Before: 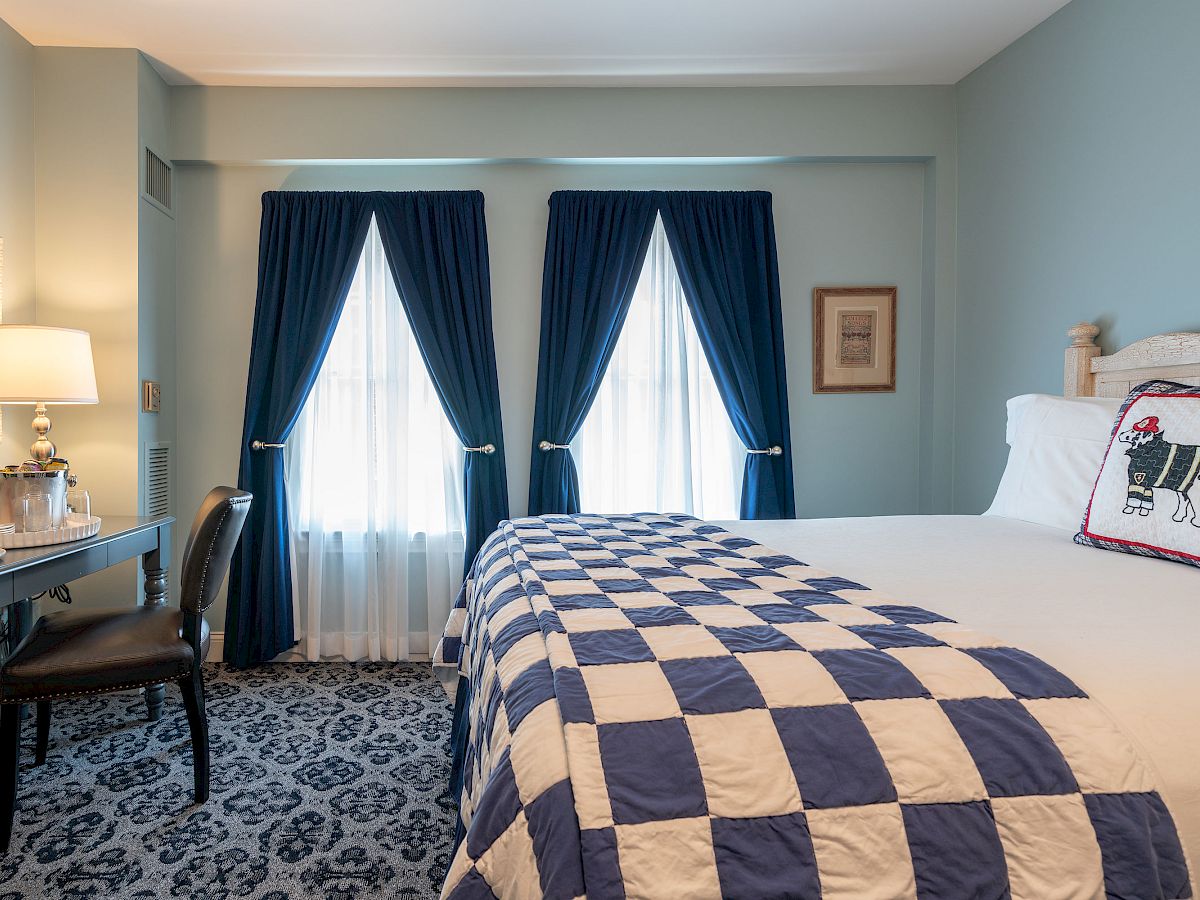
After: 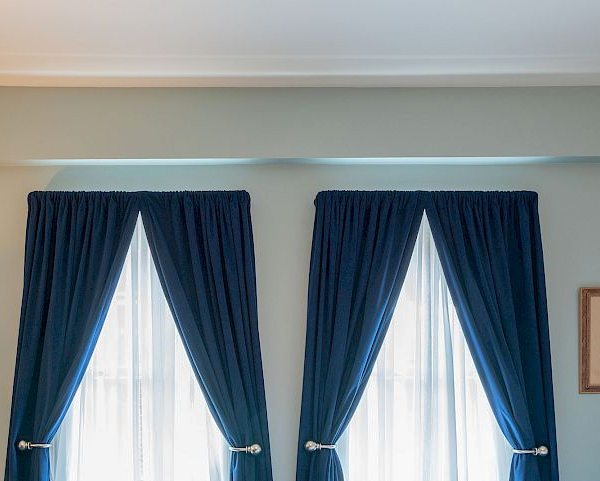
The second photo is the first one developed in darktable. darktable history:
base curve: curves: ch0 [(0, 0) (0.235, 0.266) (0.503, 0.496) (0.786, 0.72) (1, 1)]
crop: left 19.556%, right 30.401%, bottom 46.458%
